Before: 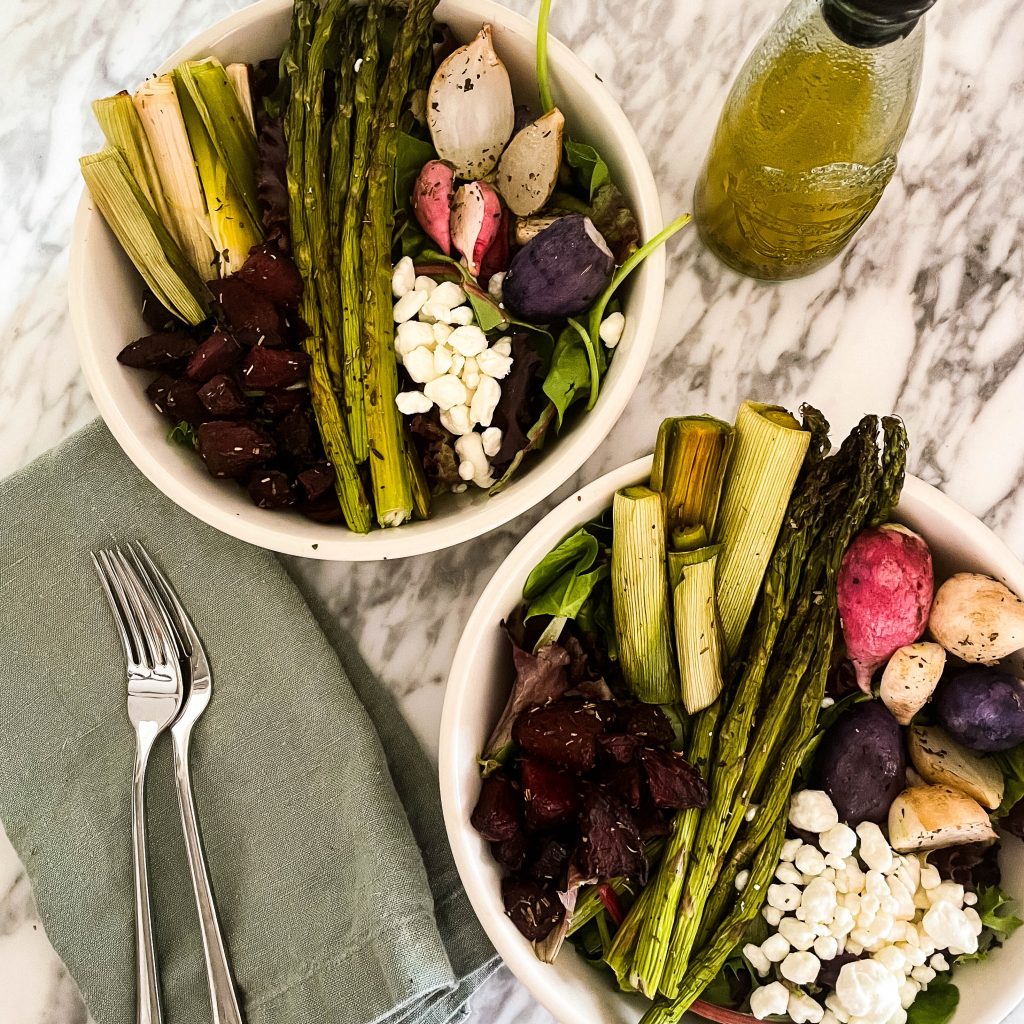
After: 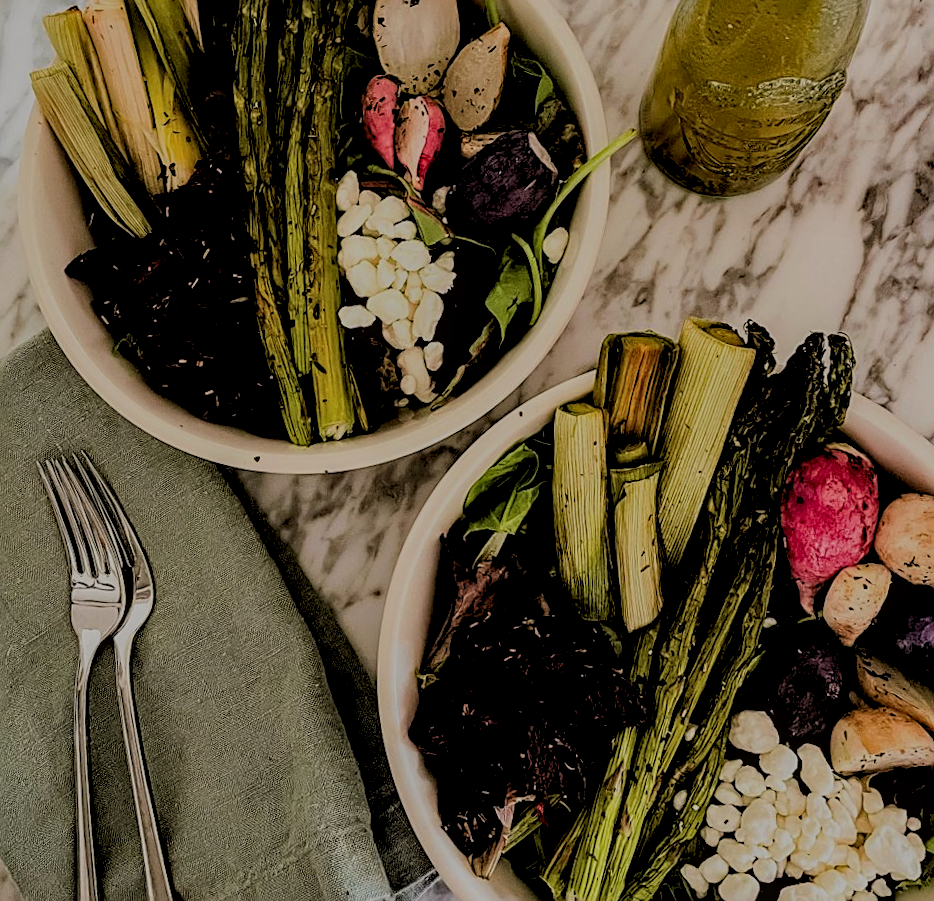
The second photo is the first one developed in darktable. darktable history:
rotate and perspective: rotation -1.32°, lens shift (horizontal) -0.031, crop left 0.015, crop right 0.985, crop top 0.047, crop bottom 0.982
local contrast: detail 130%
crop and rotate: angle -1.96°, left 3.097%, top 4.154%, right 1.586%, bottom 0.529%
haze removal: compatibility mode true, adaptive false
exposure: exposure -1.468 EV, compensate highlight preservation false
sharpen: on, module defaults
rgb levels: preserve colors sum RGB, levels [[0.038, 0.433, 0.934], [0, 0.5, 1], [0, 0.5, 1]]
tone curve: curves: ch0 [(0, 0) (0.091, 0.074) (0.184, 0.168) (0.491, 0.519) (0.748, 0.765) (1, 0.919)]; ch1 [(0, 0) (0.179, 0.173) (0.322, 0.32) (0.424, 0.424) (0.502, 0.504) (0.56, 0.578) (0.631, 0.667) (0.777, 0.806) (1, 1)]; ch2 [(0, 0) (0.434, 0.447) (0.483, 0.487) (0.547, 0.564) (0.676, 0.673) (1, 1)], color space Lab, independent channels, preserve colors none
